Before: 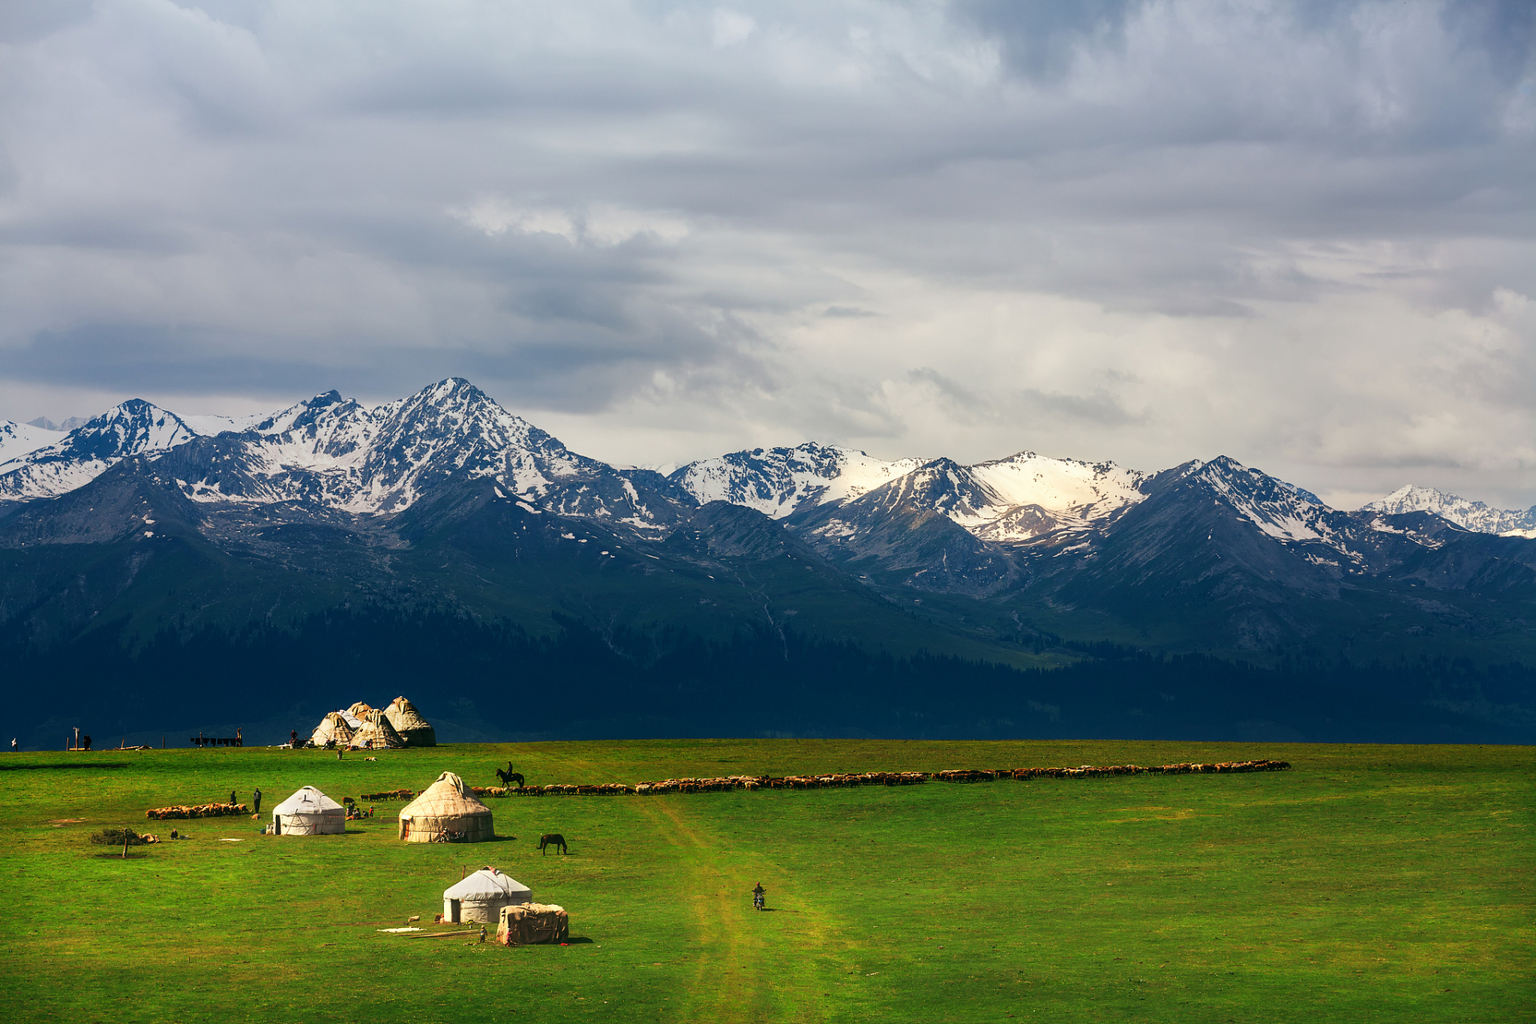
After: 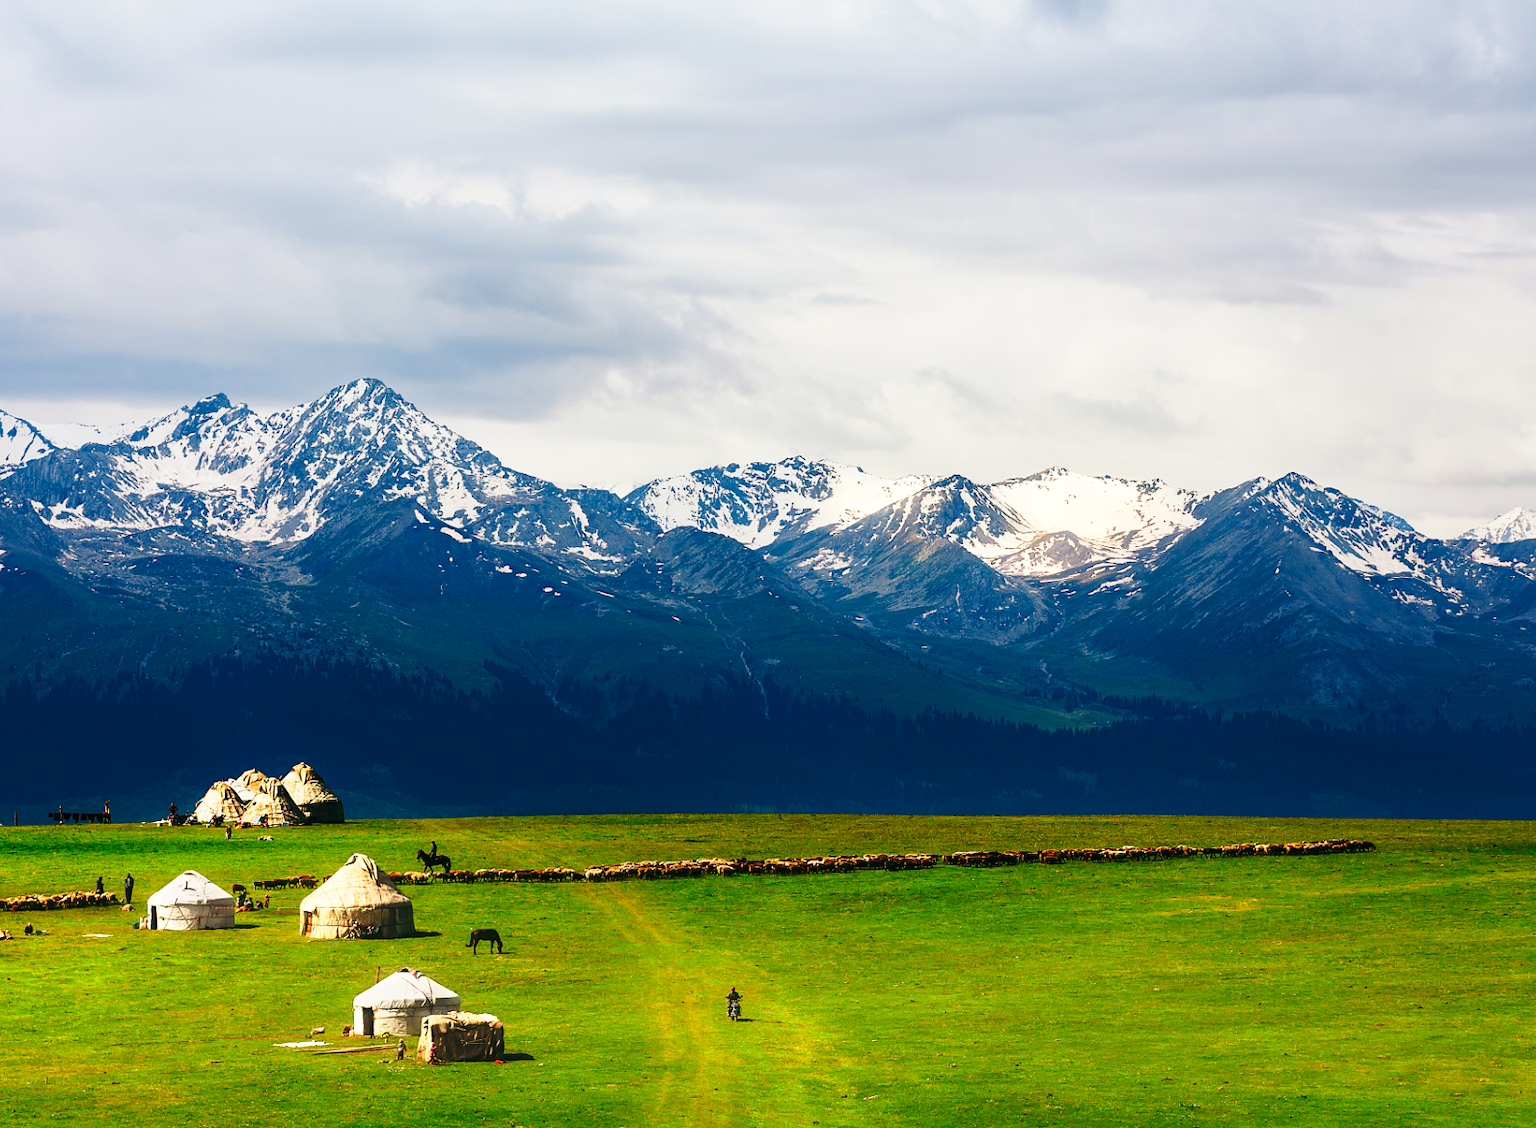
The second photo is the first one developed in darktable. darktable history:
base curve: curves: ch0 [(0, 0) (0.028, 0.03) (0.121, 0.232) (0.46, 0.748) (0.859, 0.968) (1, 1)], exposure shift 0.01, preserve colors none
exposure: compensate highlight preservation false
crop: left 9.814%, top 6.26%, right 7.083%, bottom 2.298%
